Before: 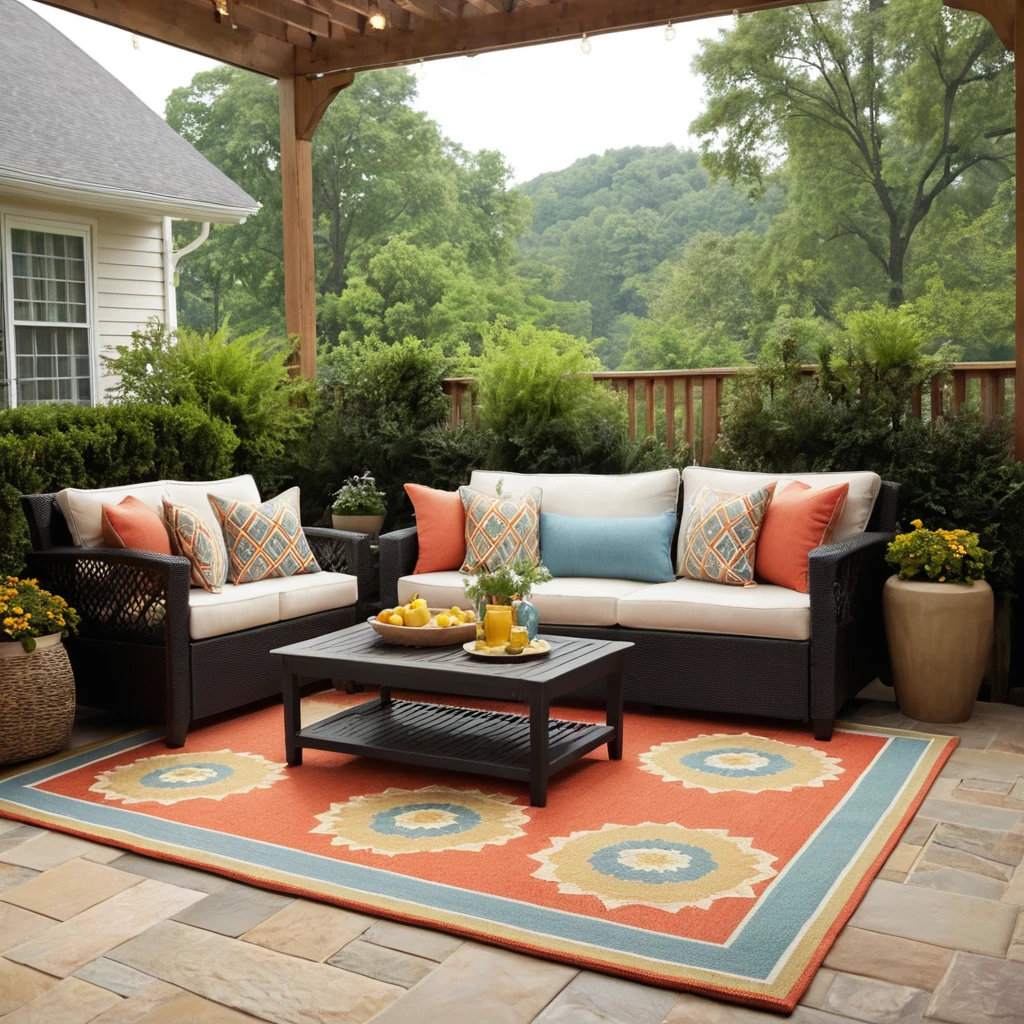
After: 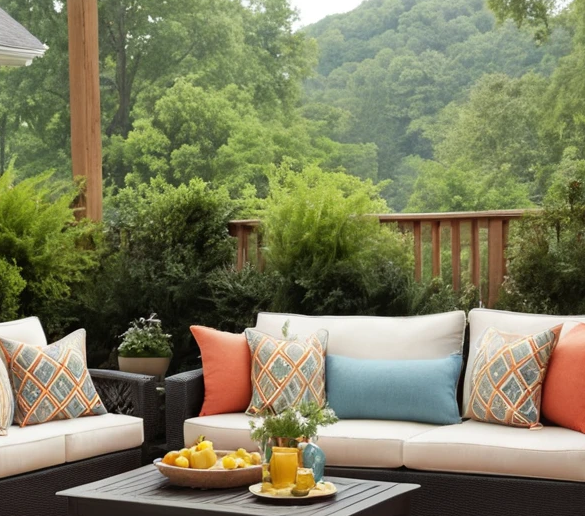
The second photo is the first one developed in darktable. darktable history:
crop: left 20.932%, top 15.471%, right 21.848%, bottom 34.081%
exposure: compensate highlight preservation false
